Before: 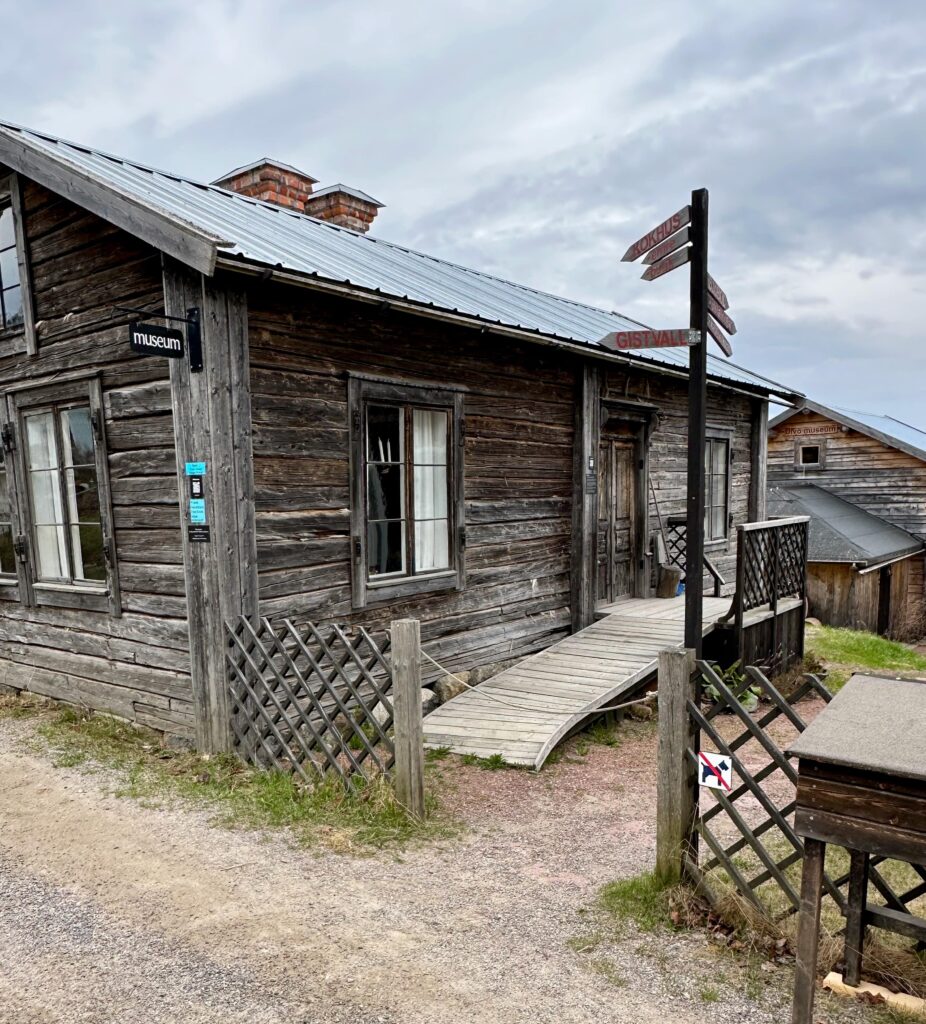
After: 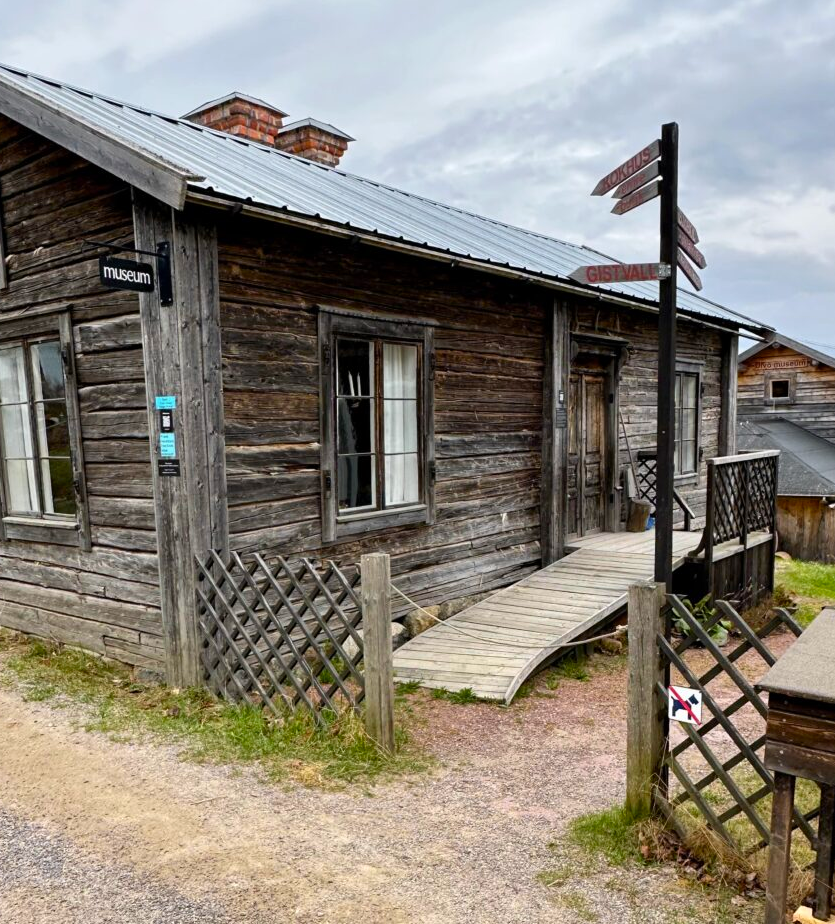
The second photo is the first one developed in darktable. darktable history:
crop: left 3.282%, top 6.502%, right 6.539%, bottom 3.224%
color zones: curves: ch0 [(0.224, 0.526) (0.75, 0.5)]; ch1 [(0.055, 0.526) (0.224, 0.761) (0.377, 0.526) (0.75, 0.5)]
